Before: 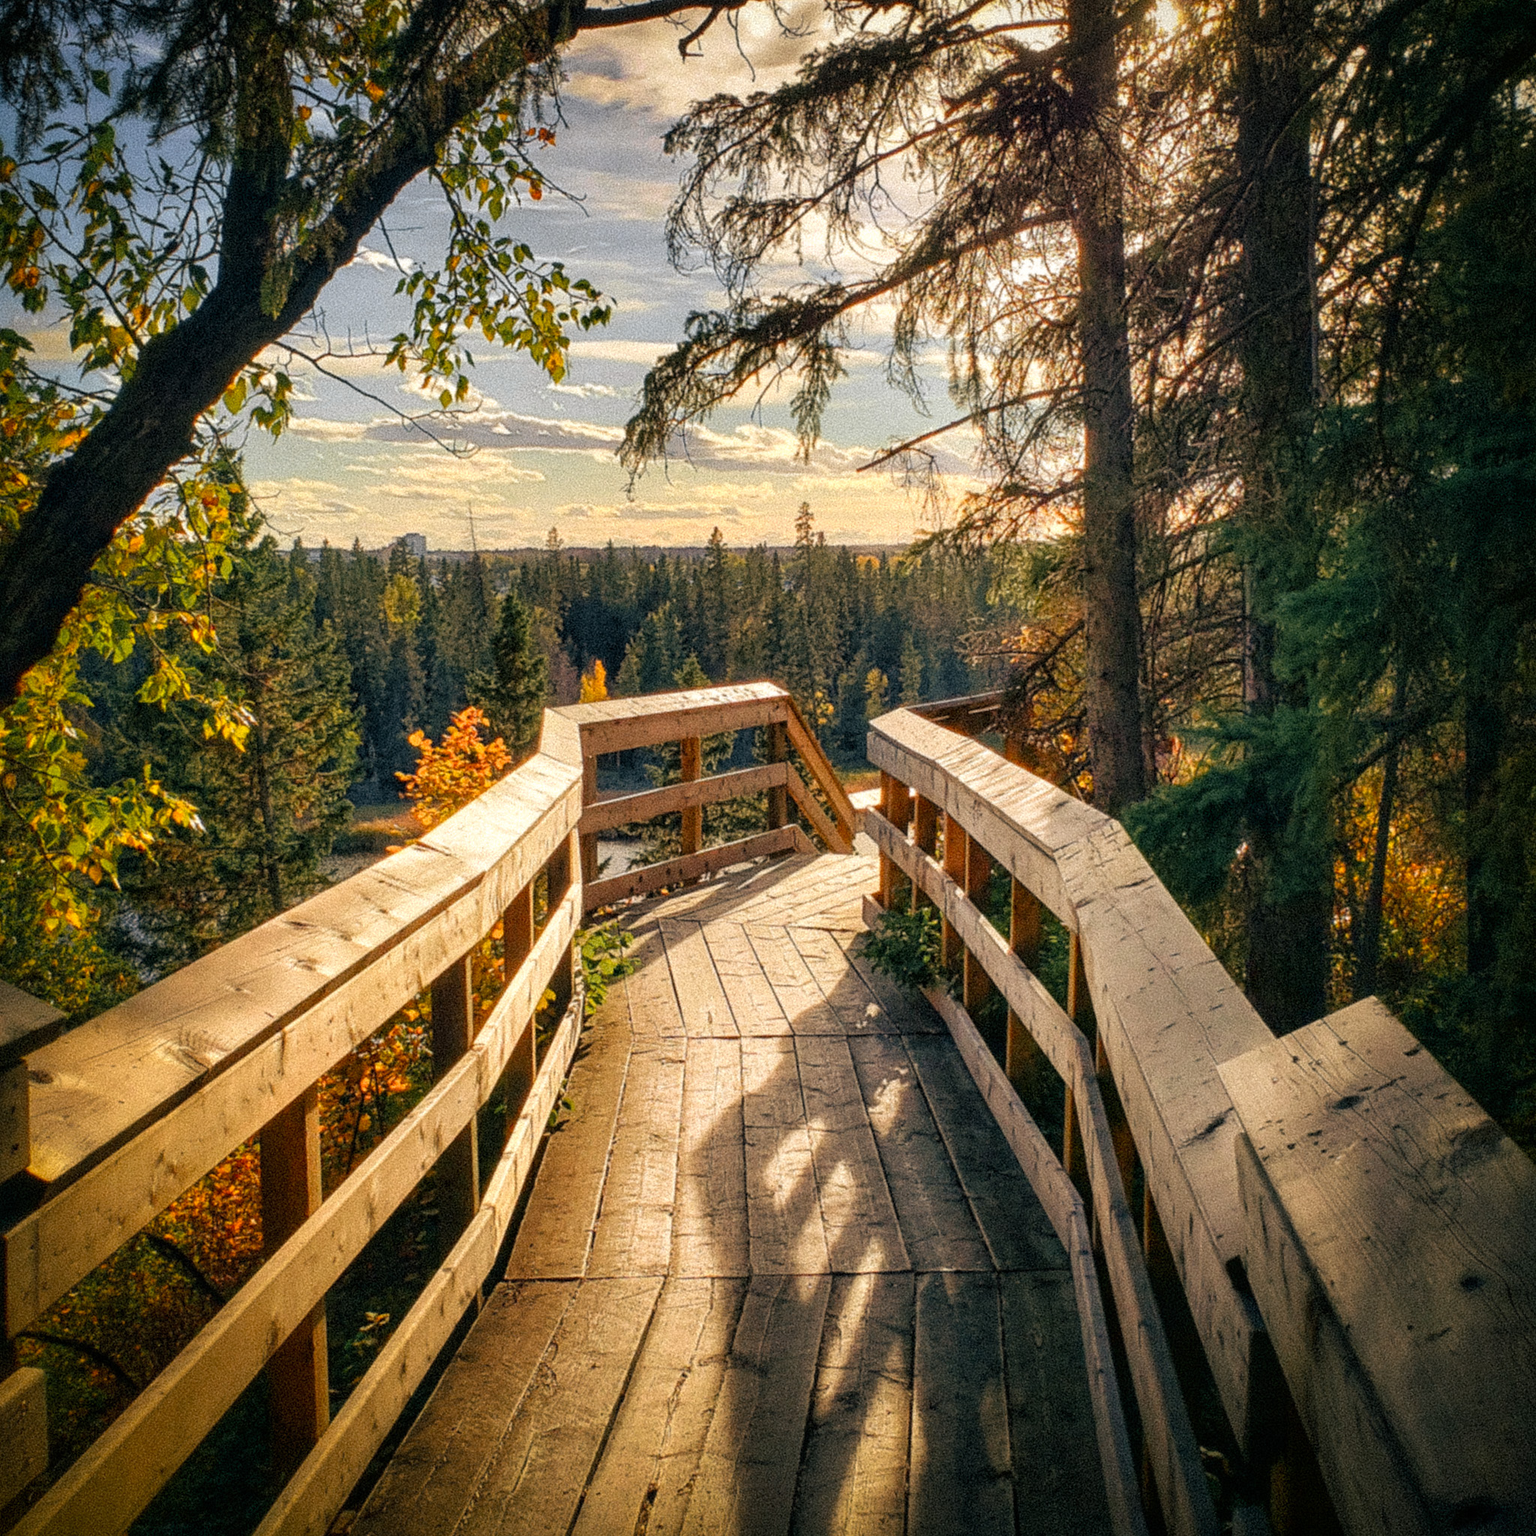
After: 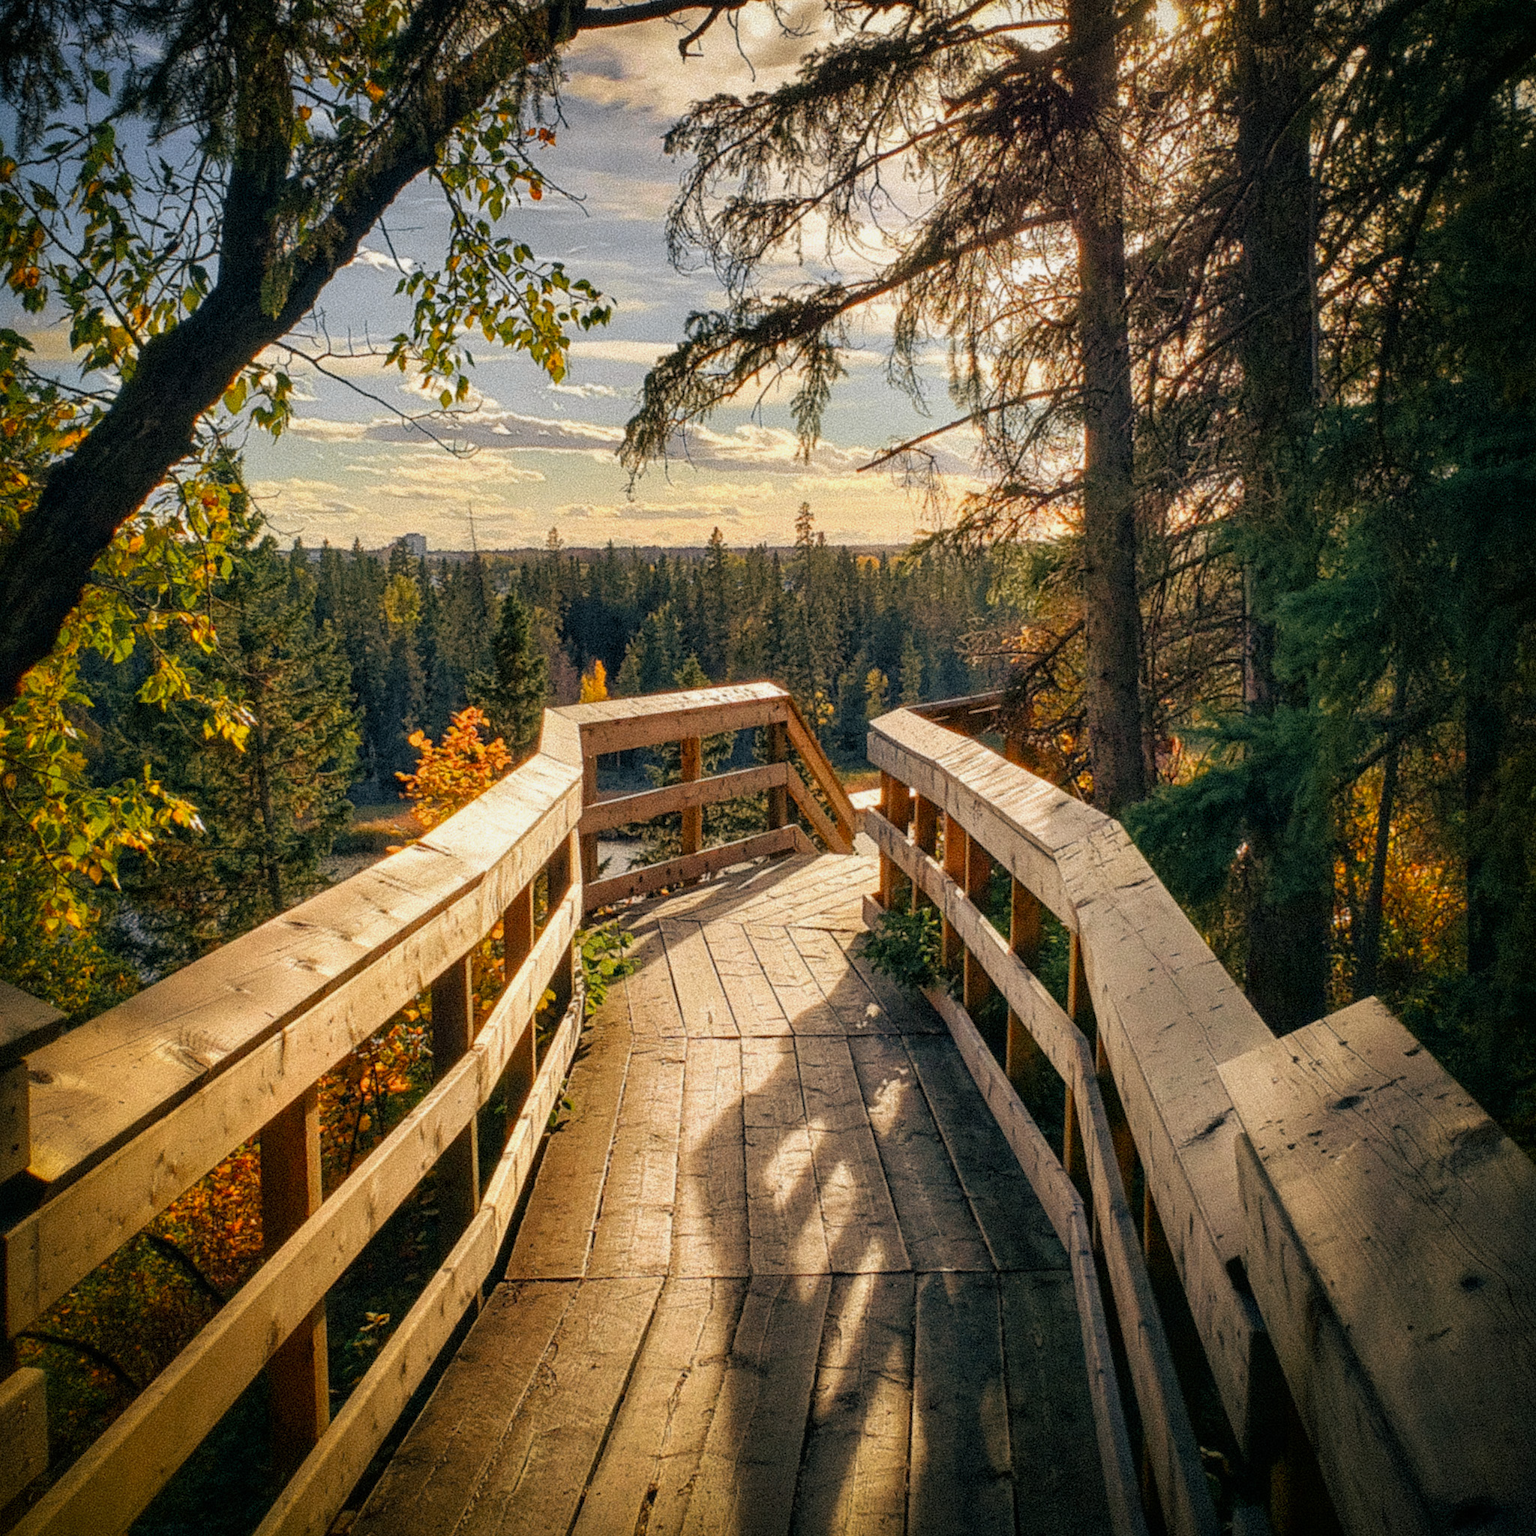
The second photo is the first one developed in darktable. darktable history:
rotate and perspective: crop left 0, crop top 0
exposure: exposure -0.177 EV, compensate highlight preservation false
